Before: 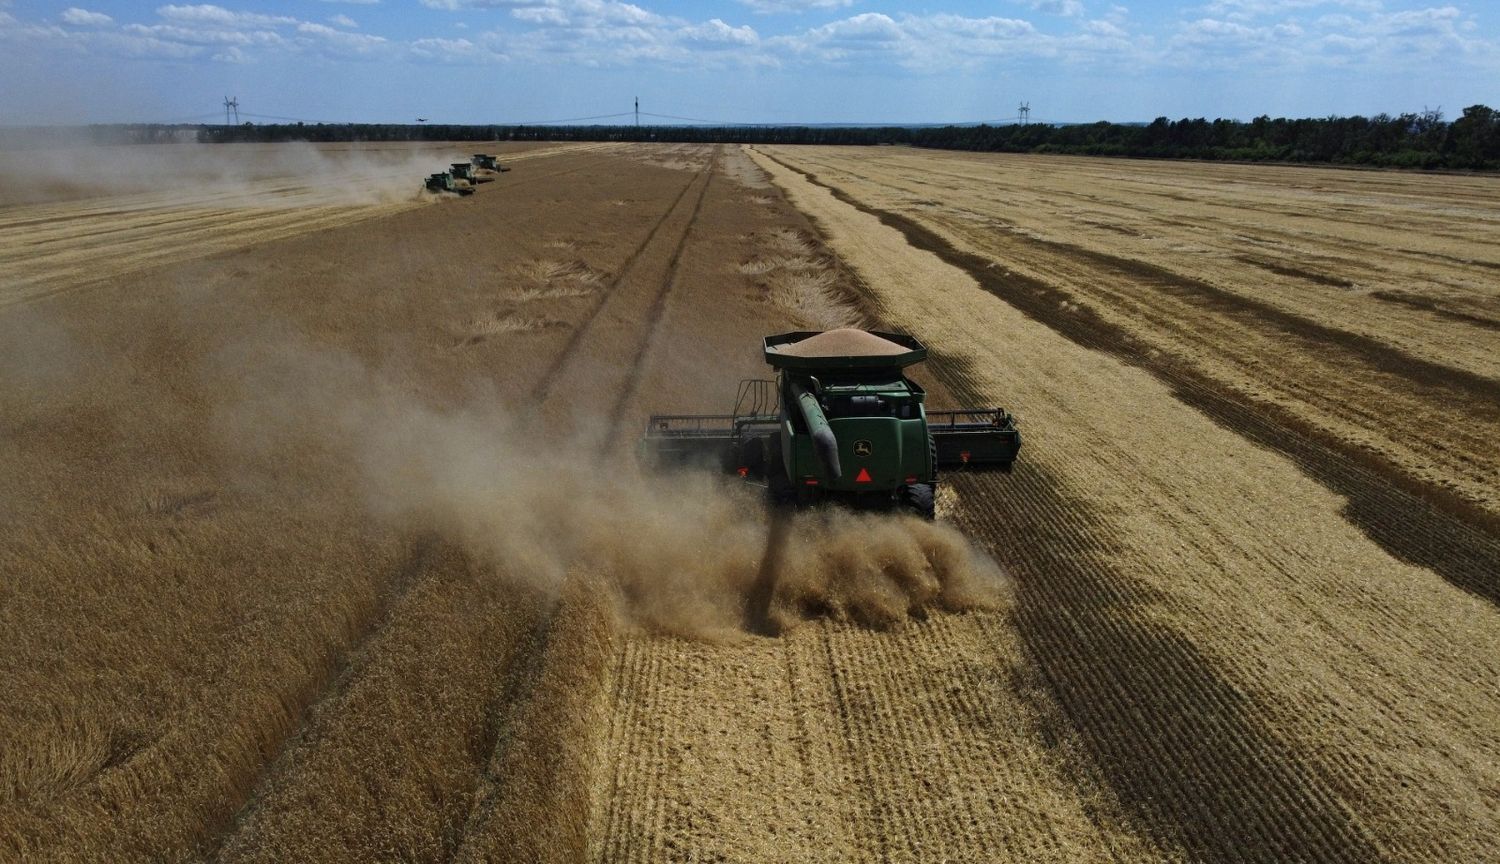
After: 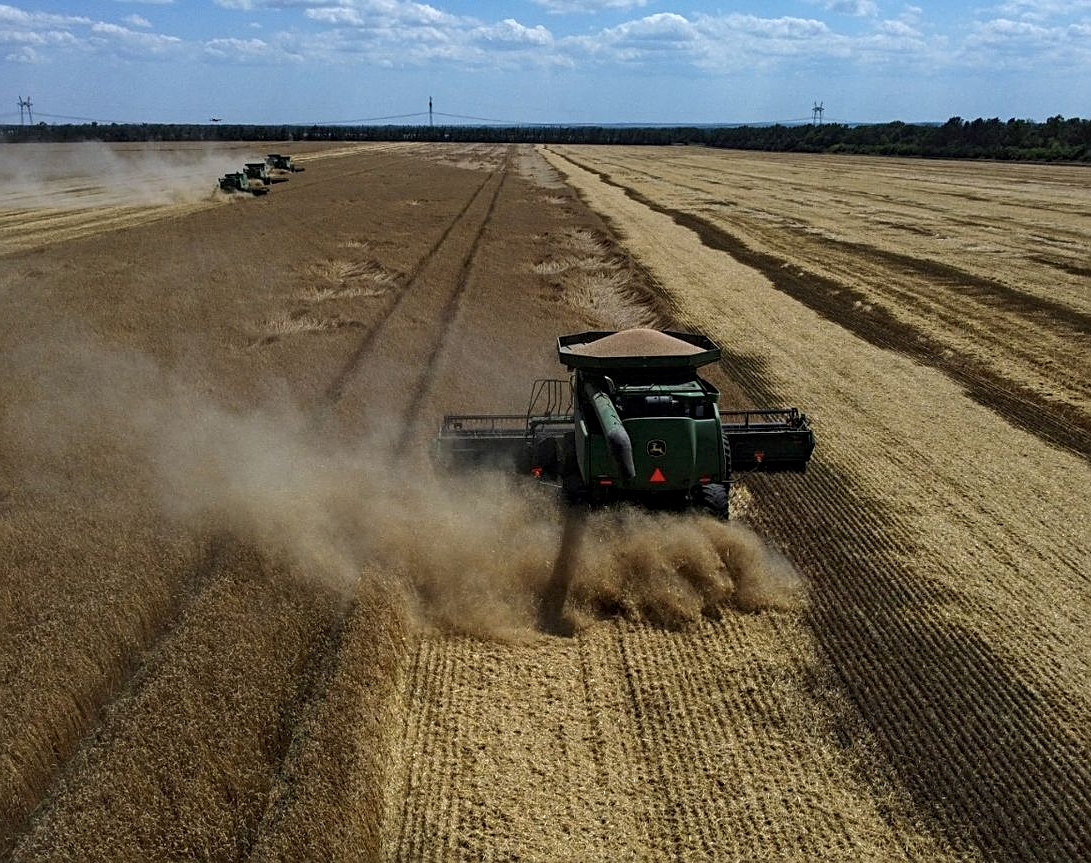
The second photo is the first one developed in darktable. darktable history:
crop: left 13.736%, top 0%, right 13.493%
sharpen: on, module defaults
local contrast: on, module defaults
